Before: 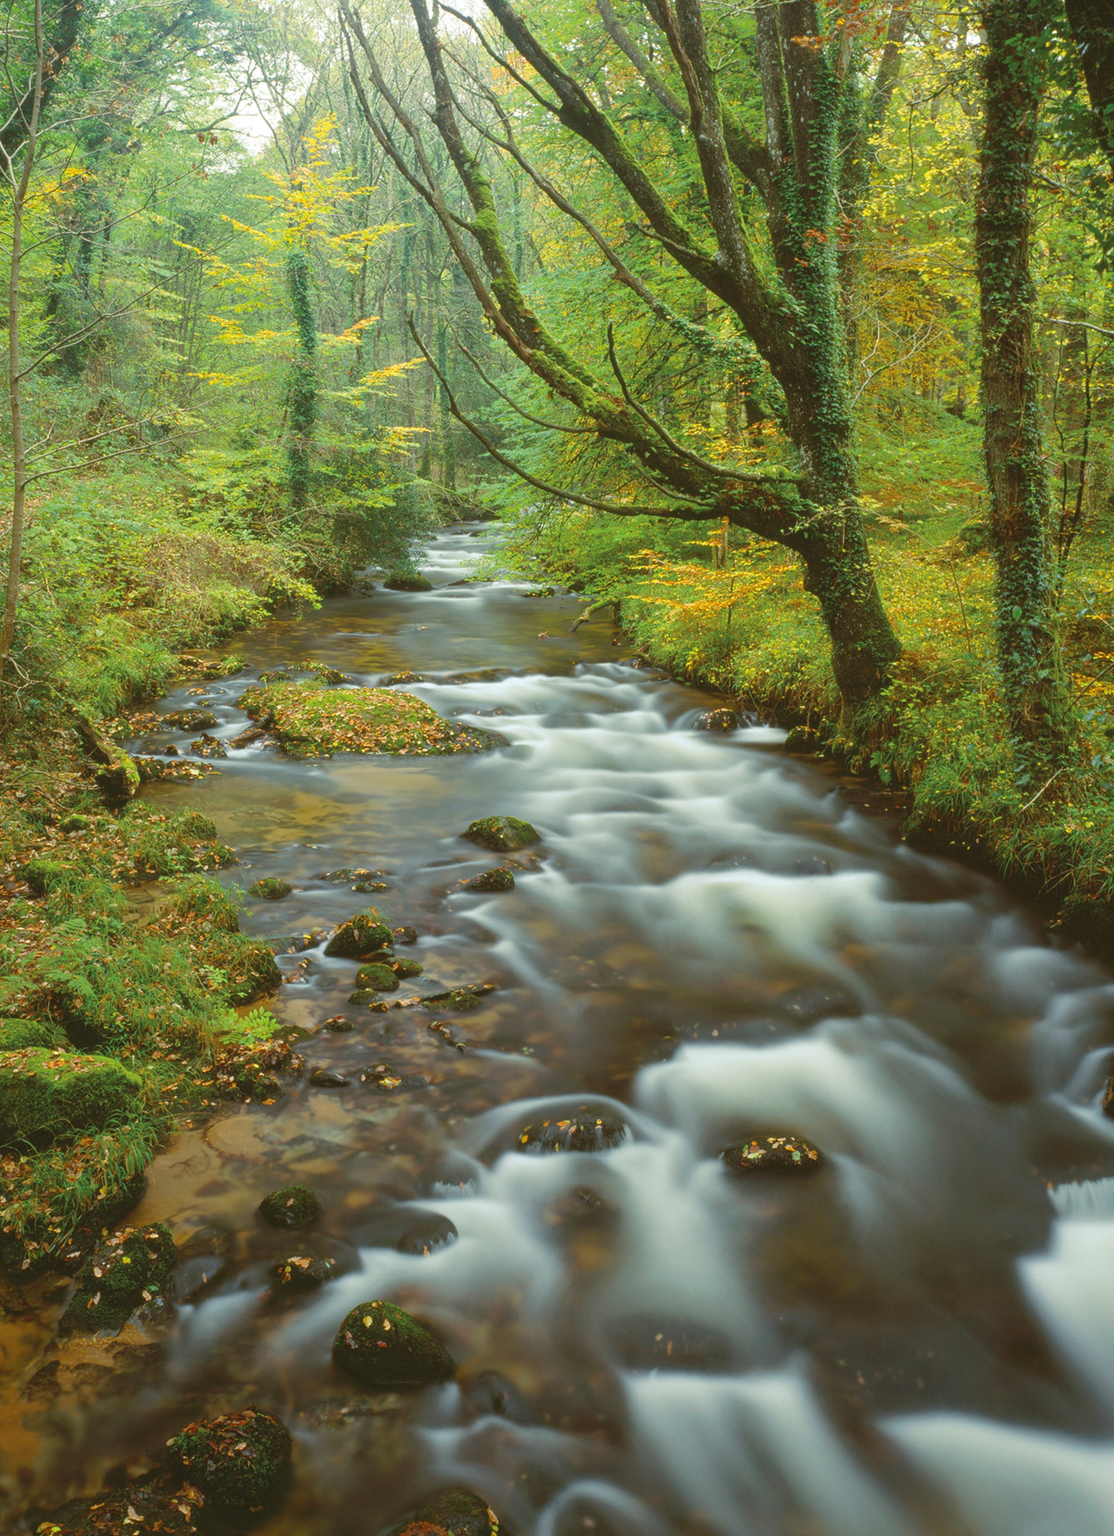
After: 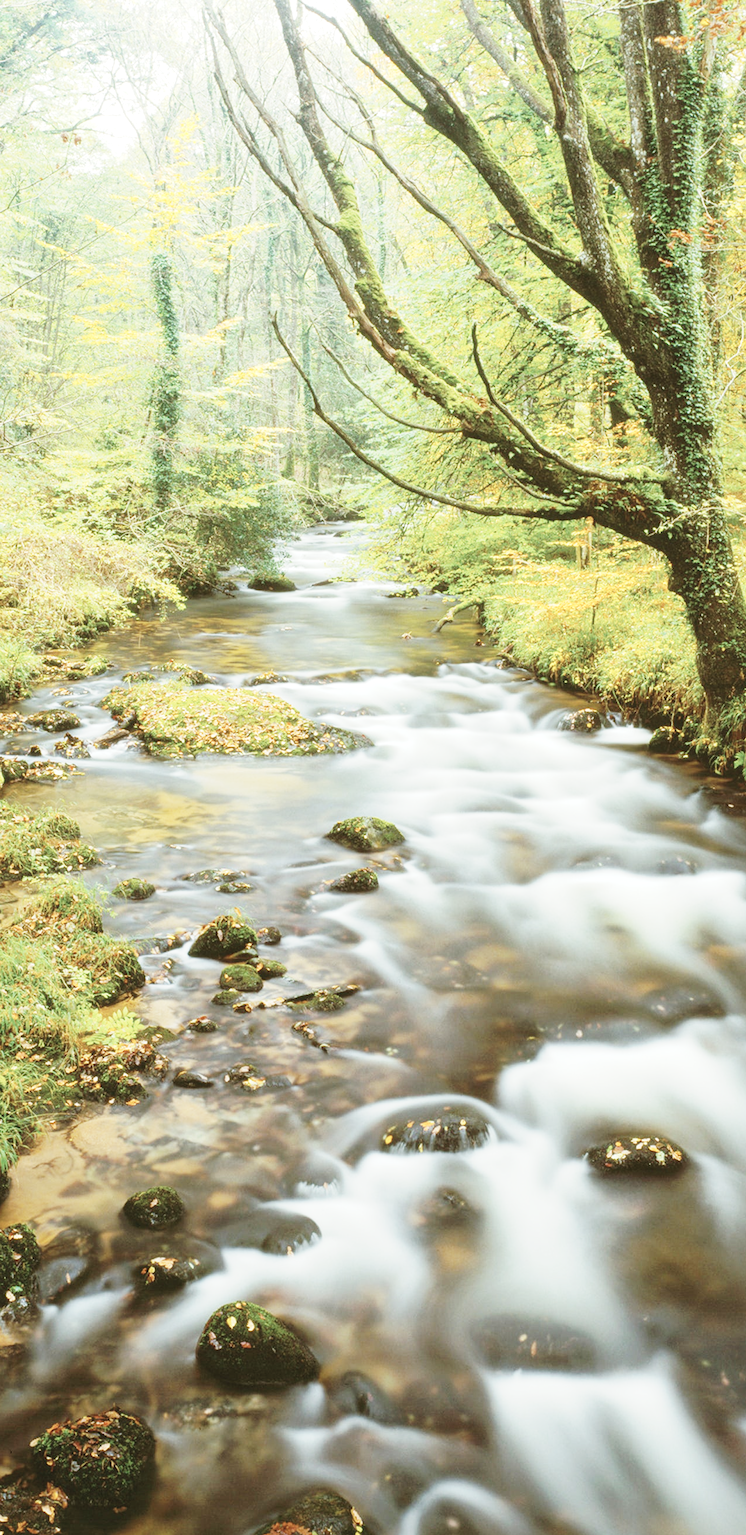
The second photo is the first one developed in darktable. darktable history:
base curve: curves: ch0 [(0, 0) (0, 0.001) (0.001, 0.001) (0.004, 0.002) (0.007, 0.004) (0.015, 0.013) (0.033, 0.045) (0.052, 0.096) (0.075, 0.17) (0.099, 0.241) (0.163, 0.42) (0.219, 0.55) (0.259, 0.616) (0.327, 0.722) (0.365, 0.765) (0.522, 0.873) (0.547, 0.881) (0.689, 0.919) (0.826, 0.952) (1, 1)], preserve colors none
crop and rotate: left 12.326%, right 20.692%
exposure: exposure 0.297 EV, compensate exposure bias true, compensate highlight preservation false
contrast brightness saturation: contrast 0.099, saturation -0.378
